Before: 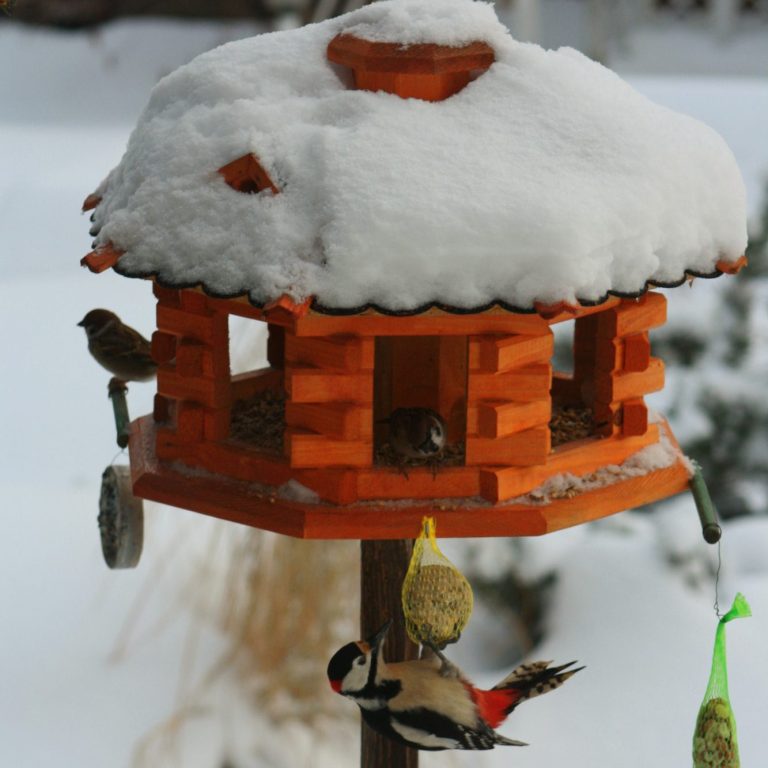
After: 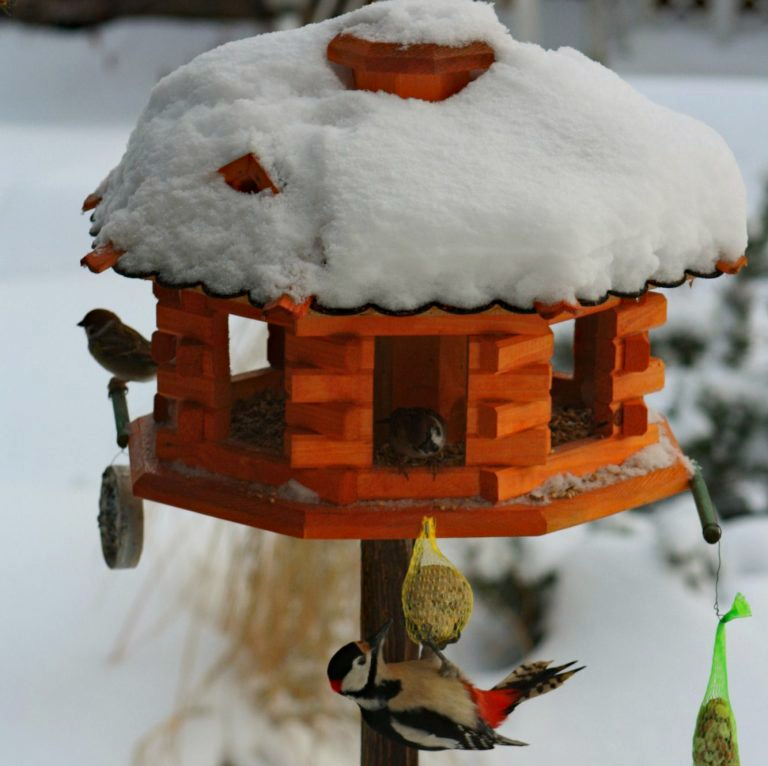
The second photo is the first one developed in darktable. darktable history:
crop: top 0.05%, bottom 0.098%
haze removal: adaptive false
